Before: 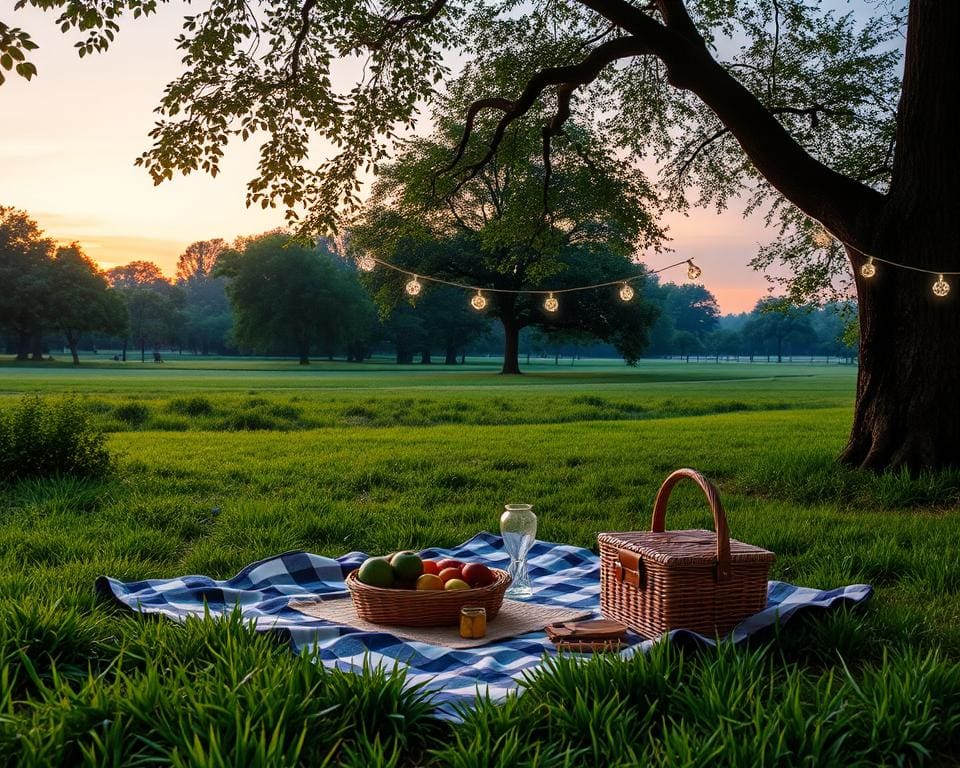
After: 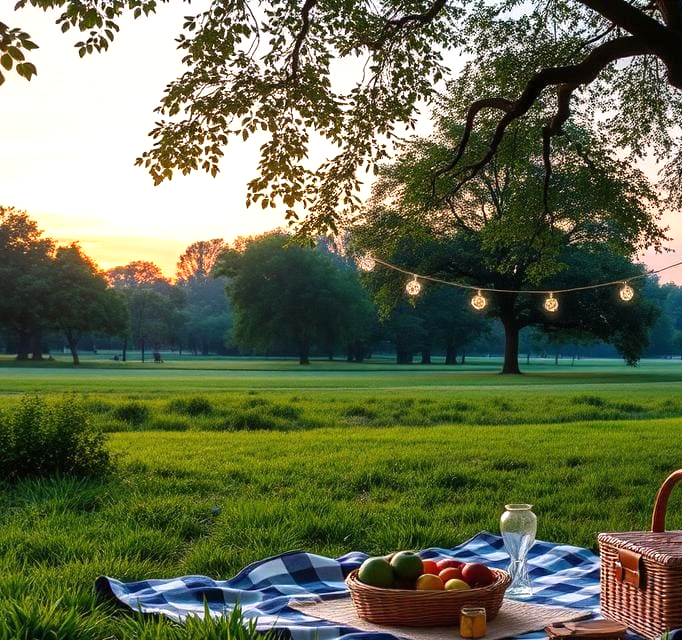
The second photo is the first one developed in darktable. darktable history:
exposure: black level correction 0, exposure 0.4 EV, compensate exposure bias true, compensate highlight preservation false
crop: right 28.885%, bottom 16.626%
